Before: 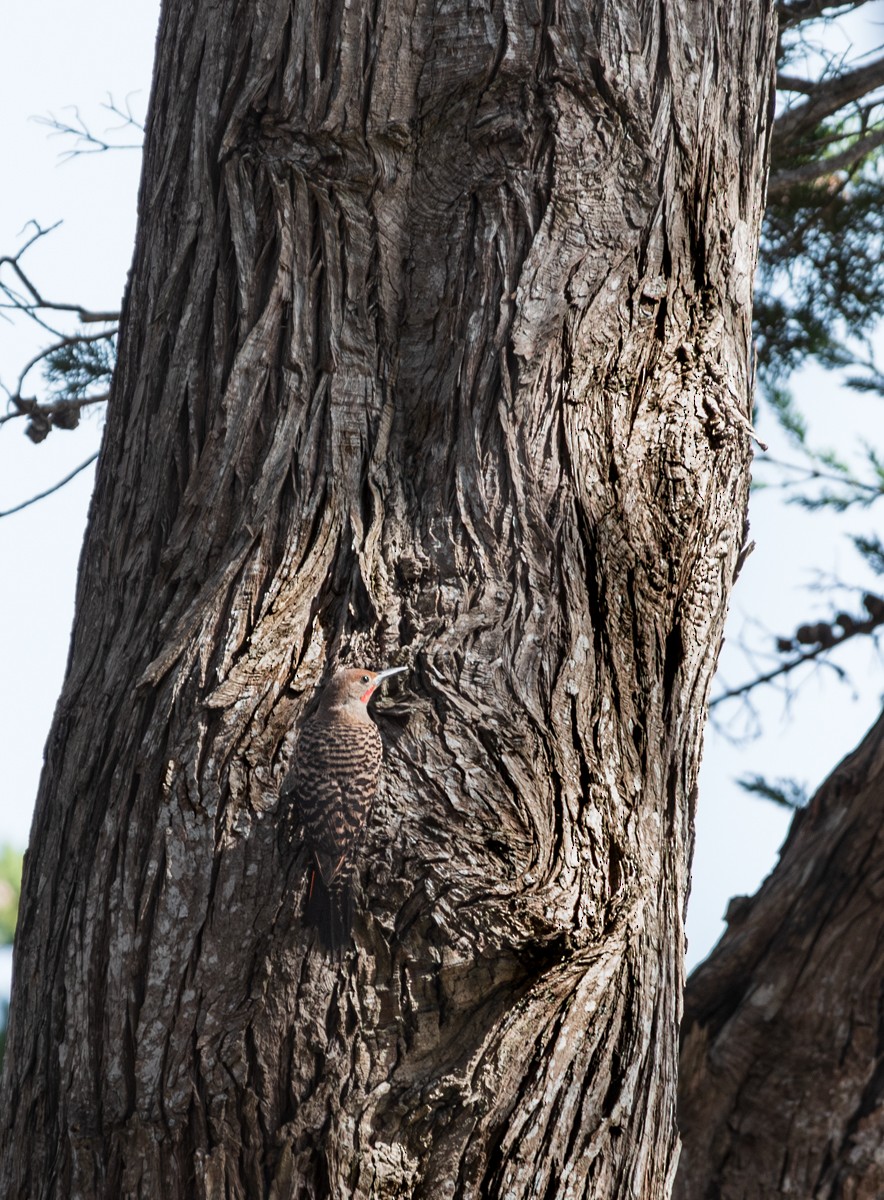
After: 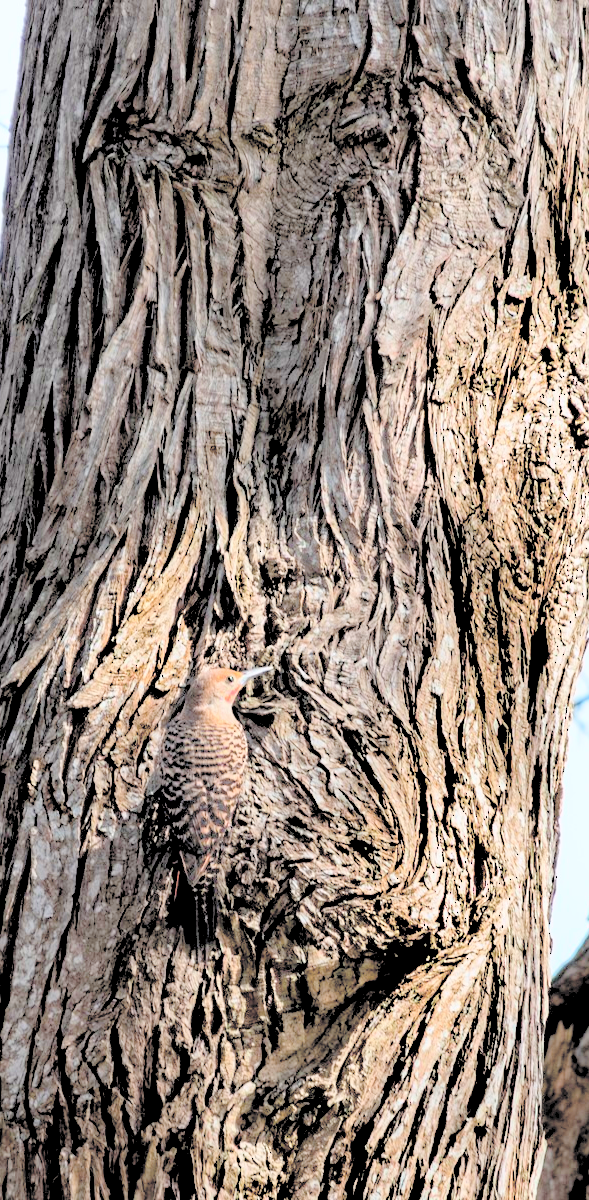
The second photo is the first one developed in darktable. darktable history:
contrast brightness saturation: brightness 0.995
exposure: black level correction 0.013, compensate highlight preservation false
crop: left 15.363%, right 17.917%
color balance rgb: linear chroma grading › global chroma 15.489%, perceptual saturation grading › global saturation 19.92%, global vibrance 20%
